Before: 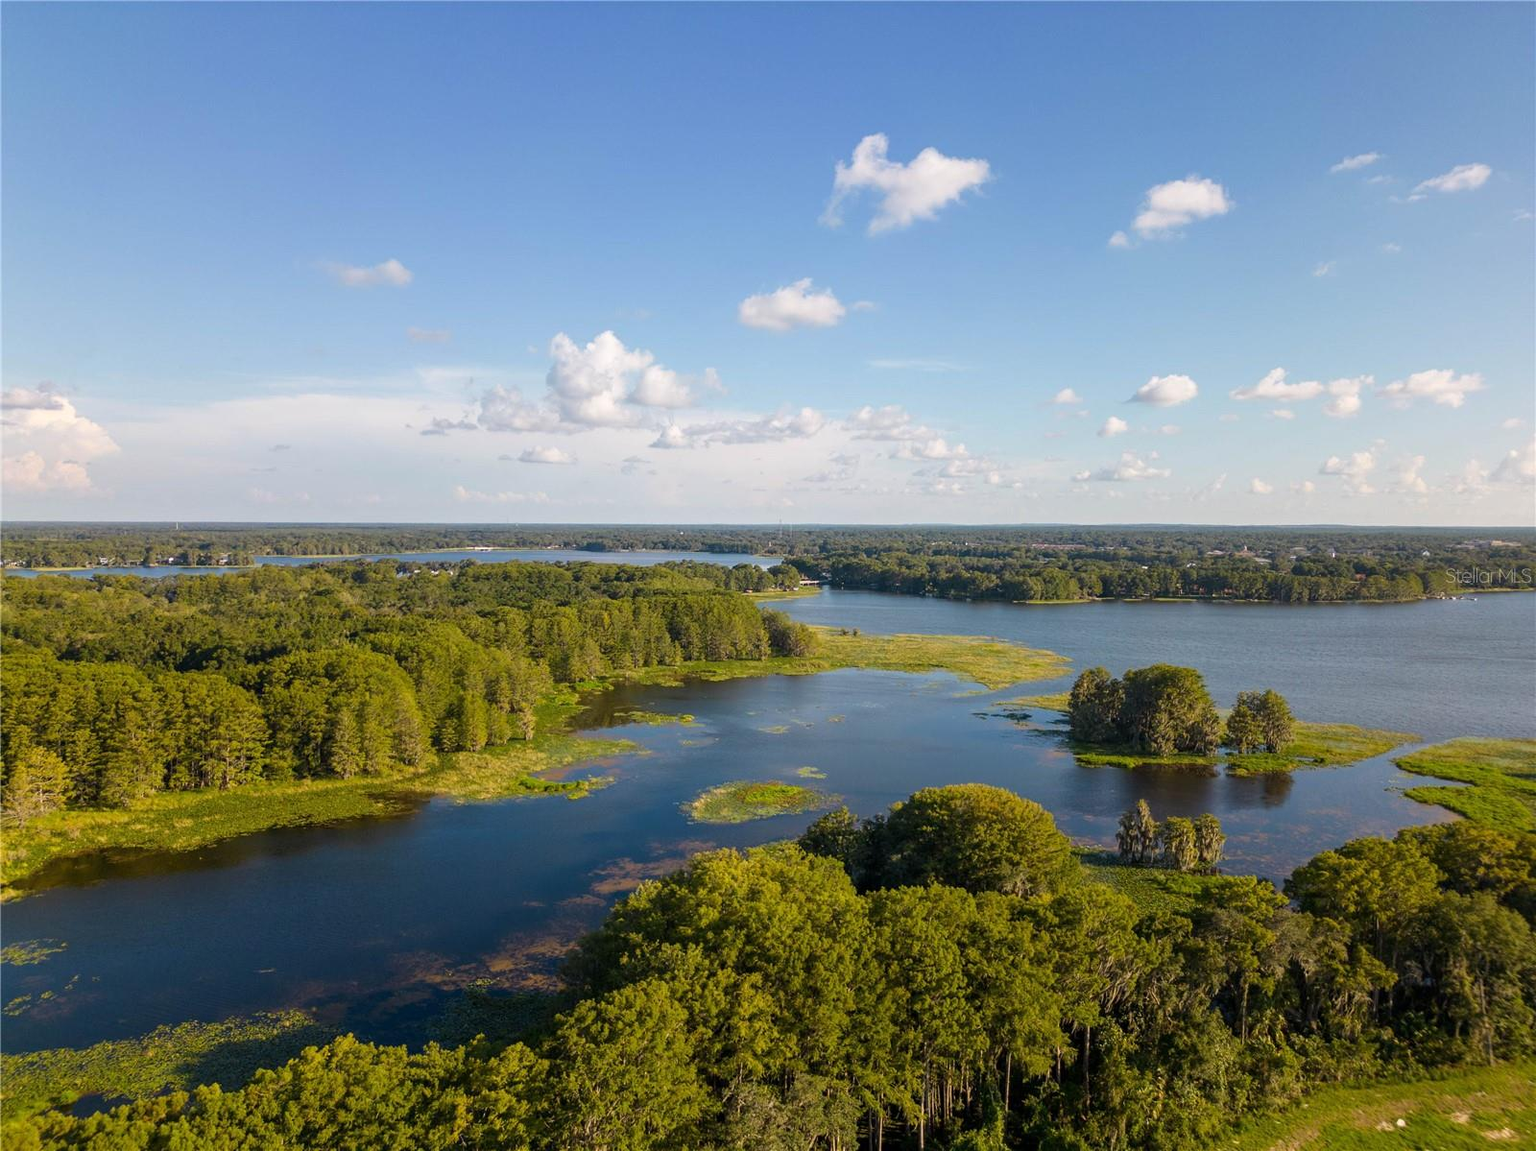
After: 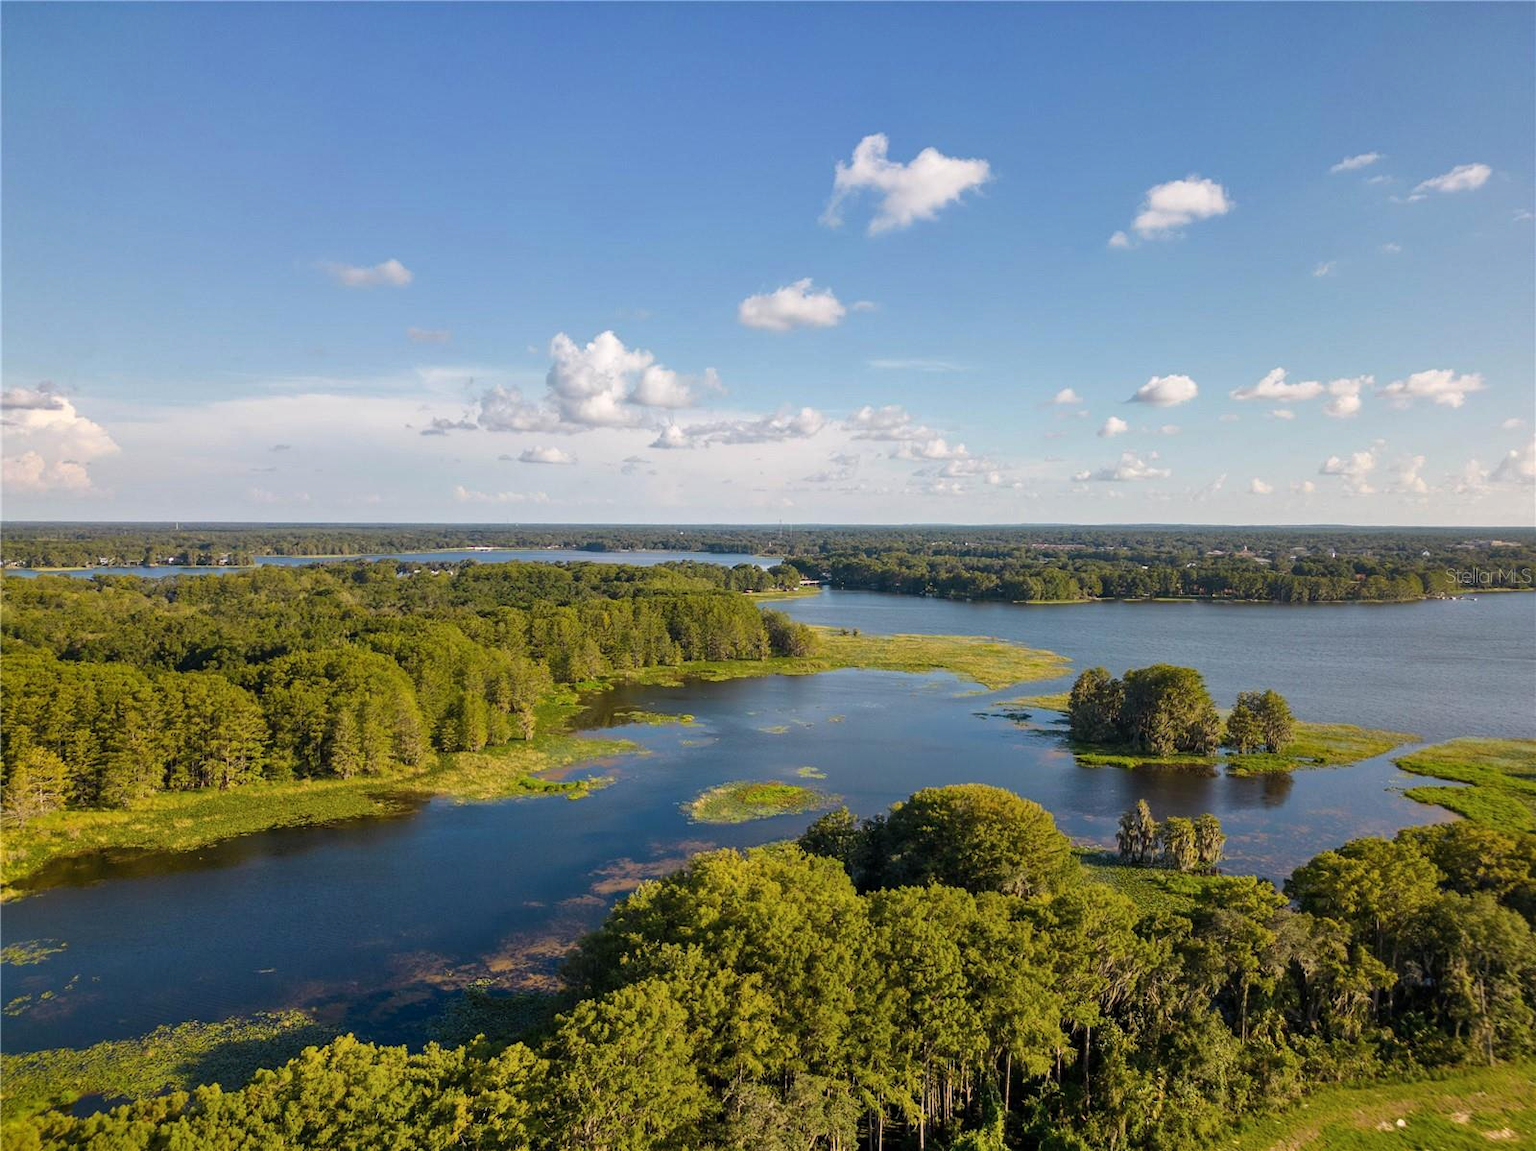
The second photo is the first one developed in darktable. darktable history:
shadows and highlights: white point adjustment 0.842, soften with gaussian
